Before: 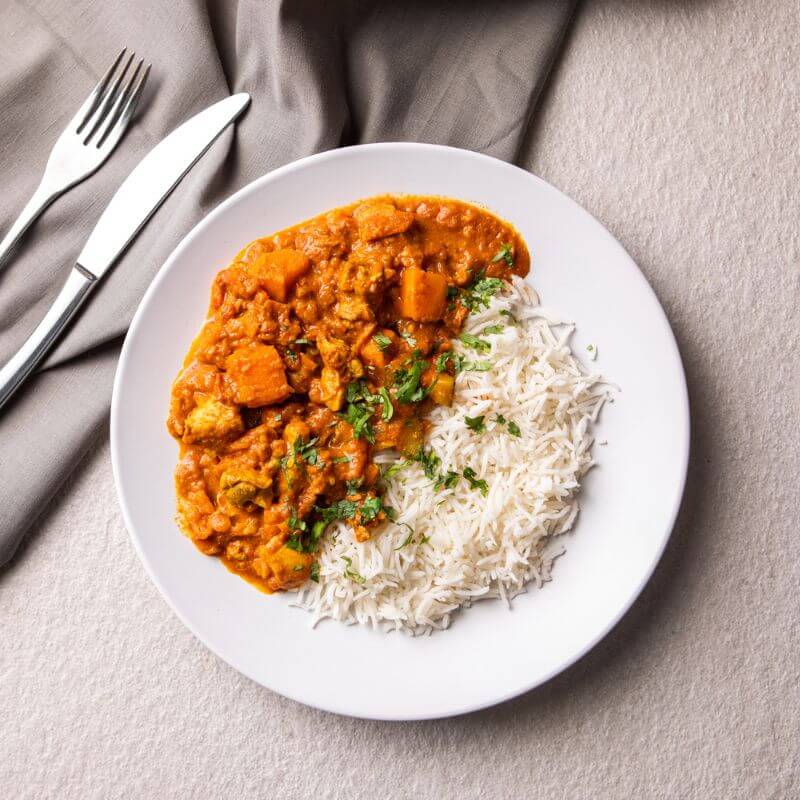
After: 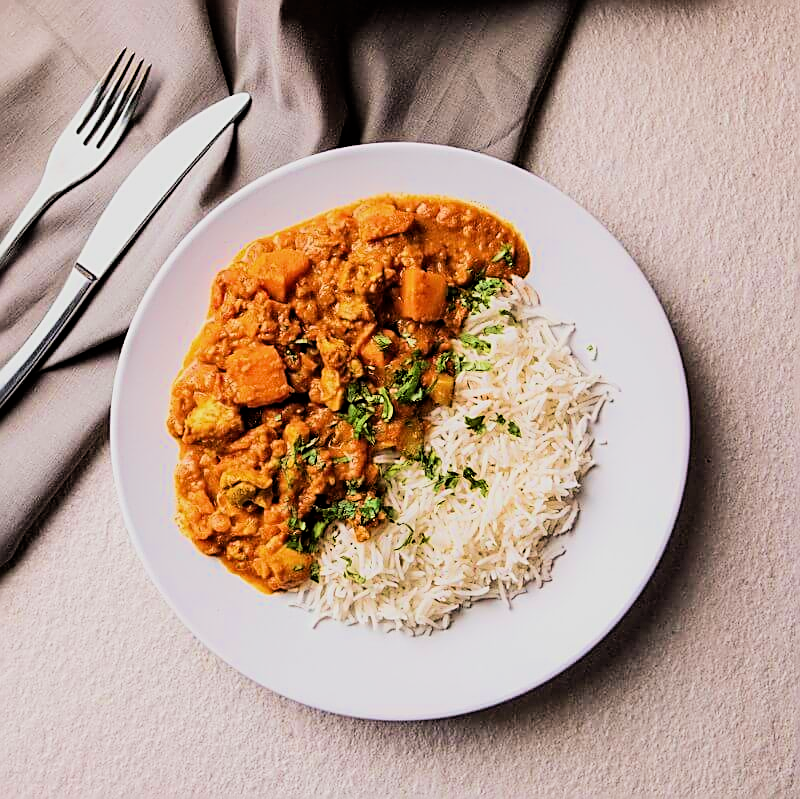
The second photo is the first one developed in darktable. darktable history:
crop: bottom 0.064%
velvia: strength 55.57%
filmic rgb: black relative exposure -7.5 EV, white relative exposure 4.99 EV, threshold 3.04 EV, hardness 3.31, contrast 1.297, enable highlight reconstruction true
sharpen: amount 0.908
